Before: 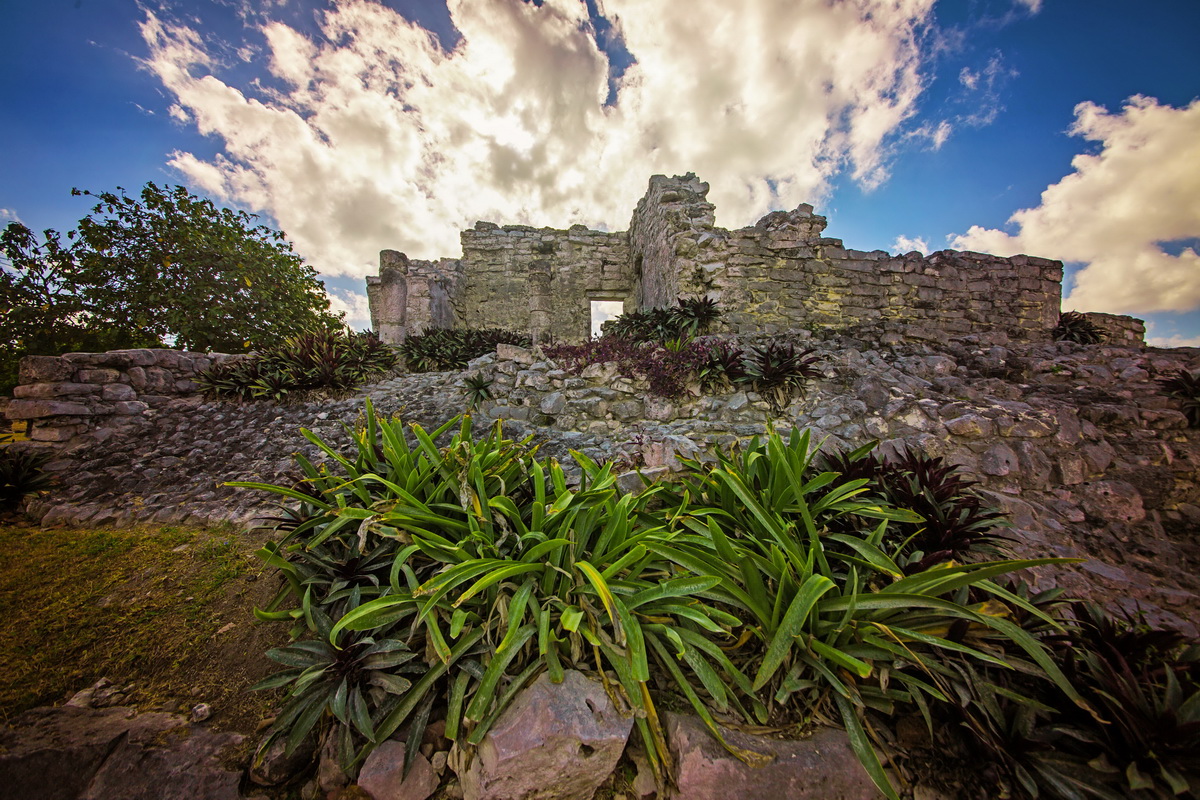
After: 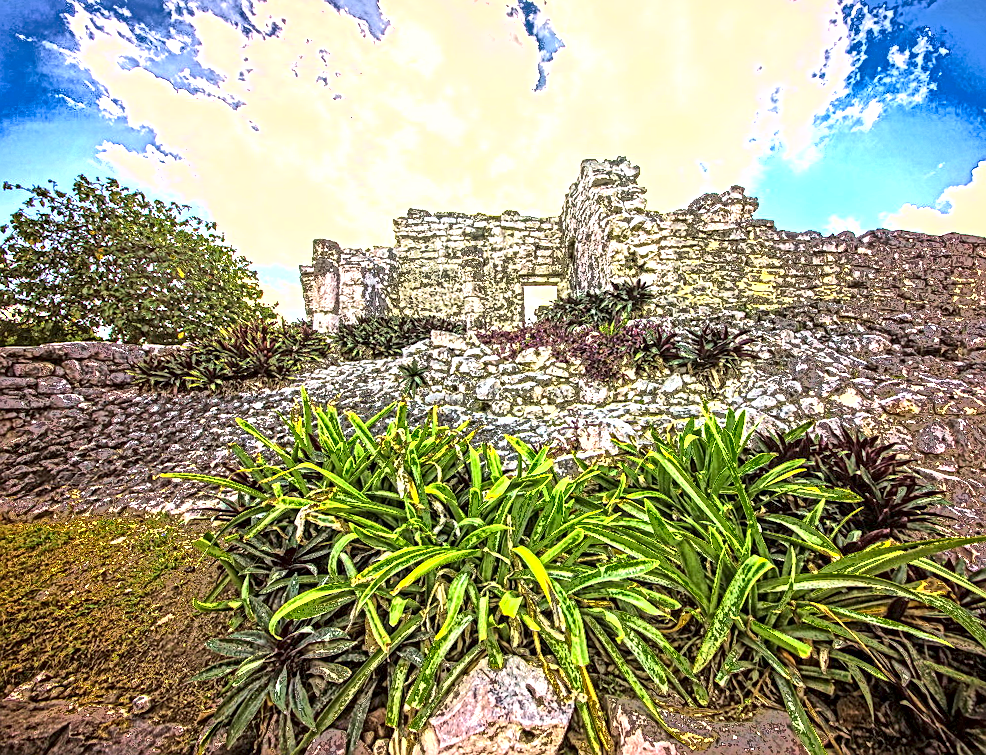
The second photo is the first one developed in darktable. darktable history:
exposure: black level correction 0, exposure 2 EV, compensate highlight preservation false
crop and rotate: angle 1°, left 4.281%, top 0.642%, right 11.383%, bottom 2.486%
local contrast: mode bilateral grid, contrast 20, coarseness 3, detail 300%, midtone range 0.2
fill light: exposure -0.73 EV, center 0.69, width 2.2
